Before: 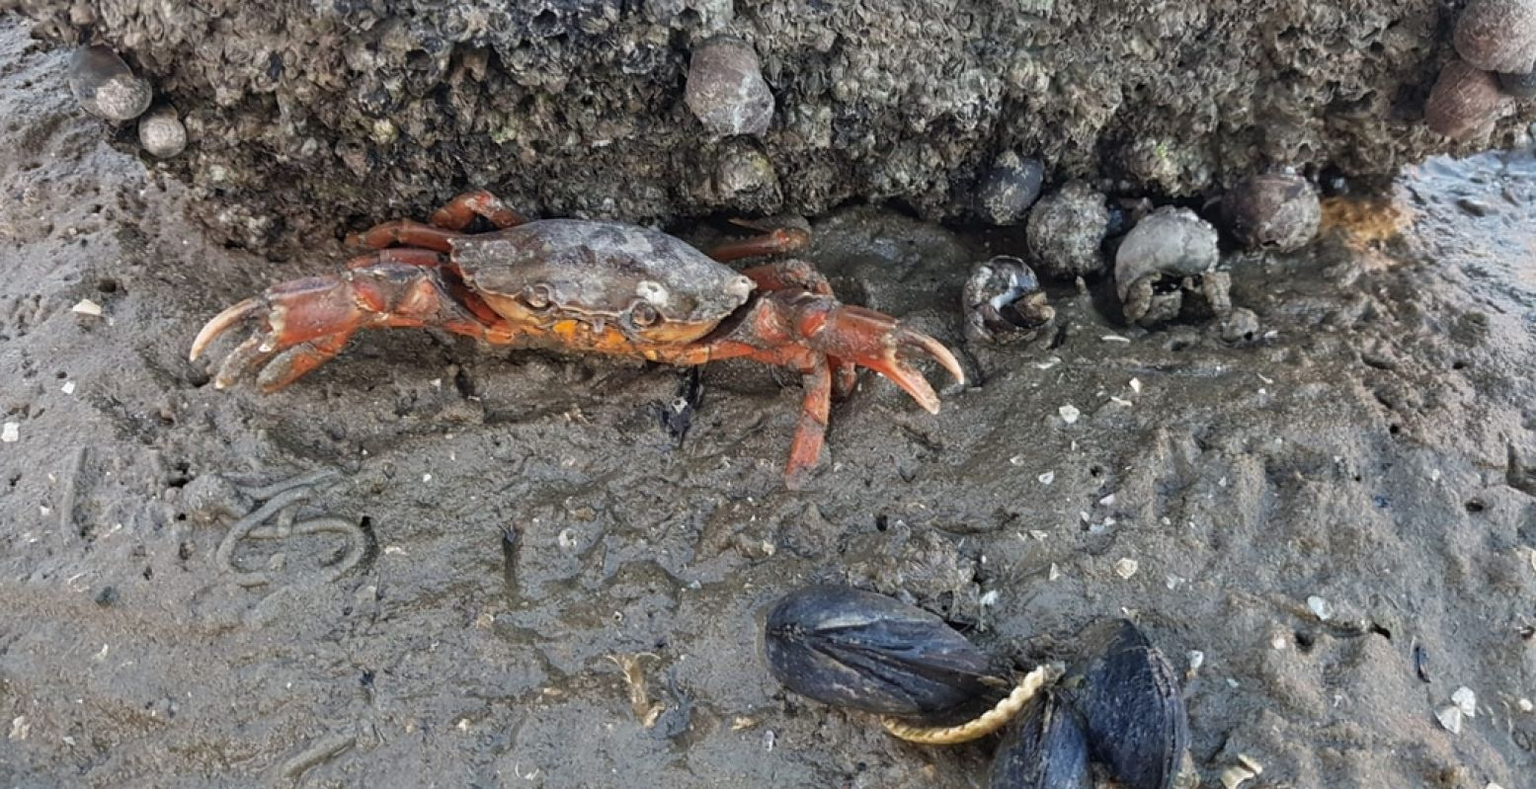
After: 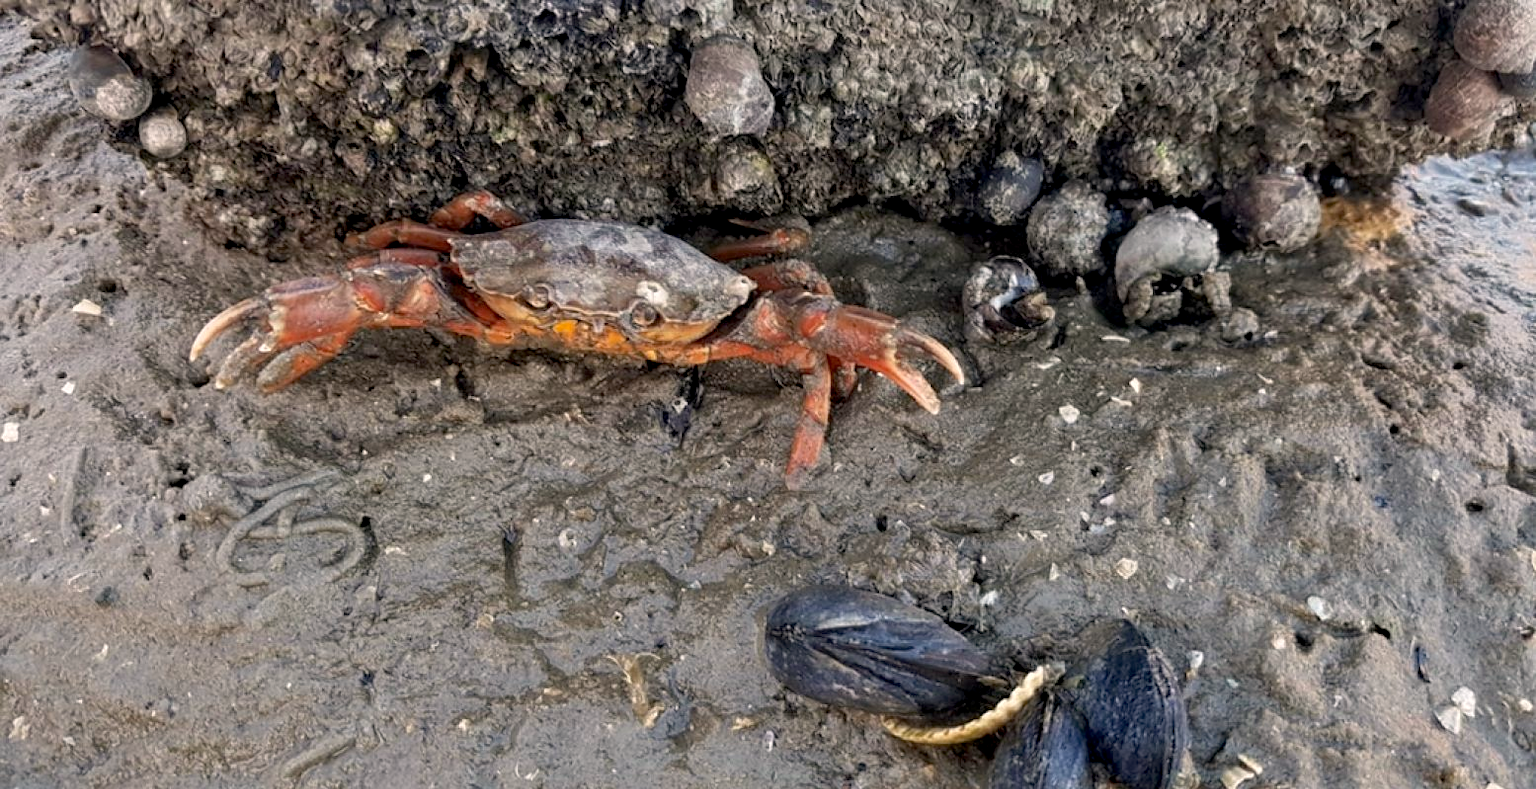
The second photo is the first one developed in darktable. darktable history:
exposure: black level correction 0.009, exposure 0.119 EV, compensate highlight preservation false
color correction: highlights a* 3.84, highlights b* 5.07
